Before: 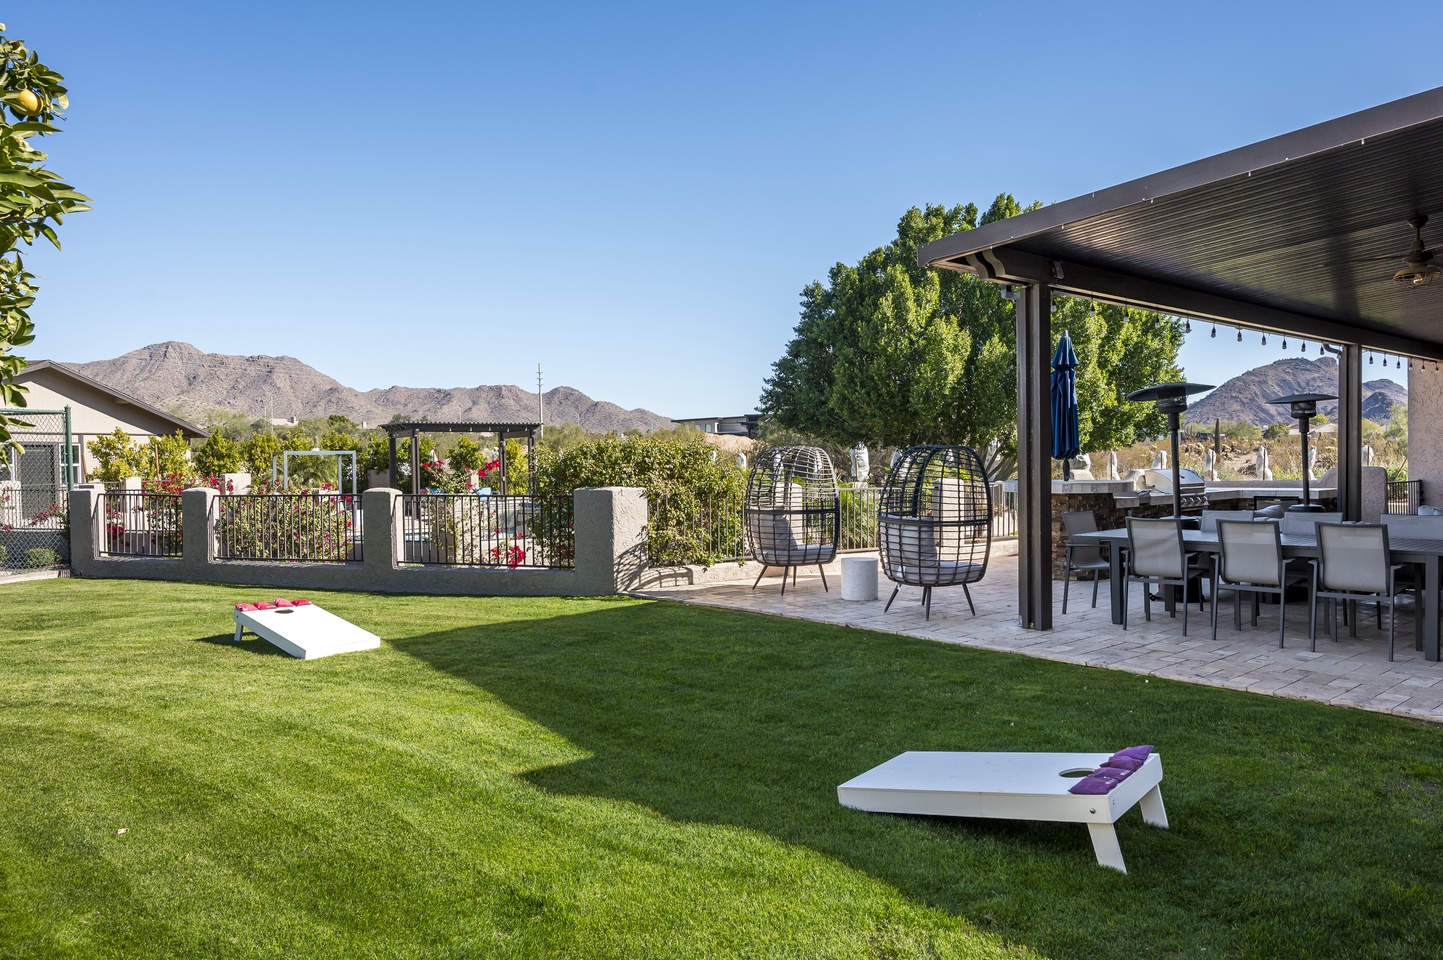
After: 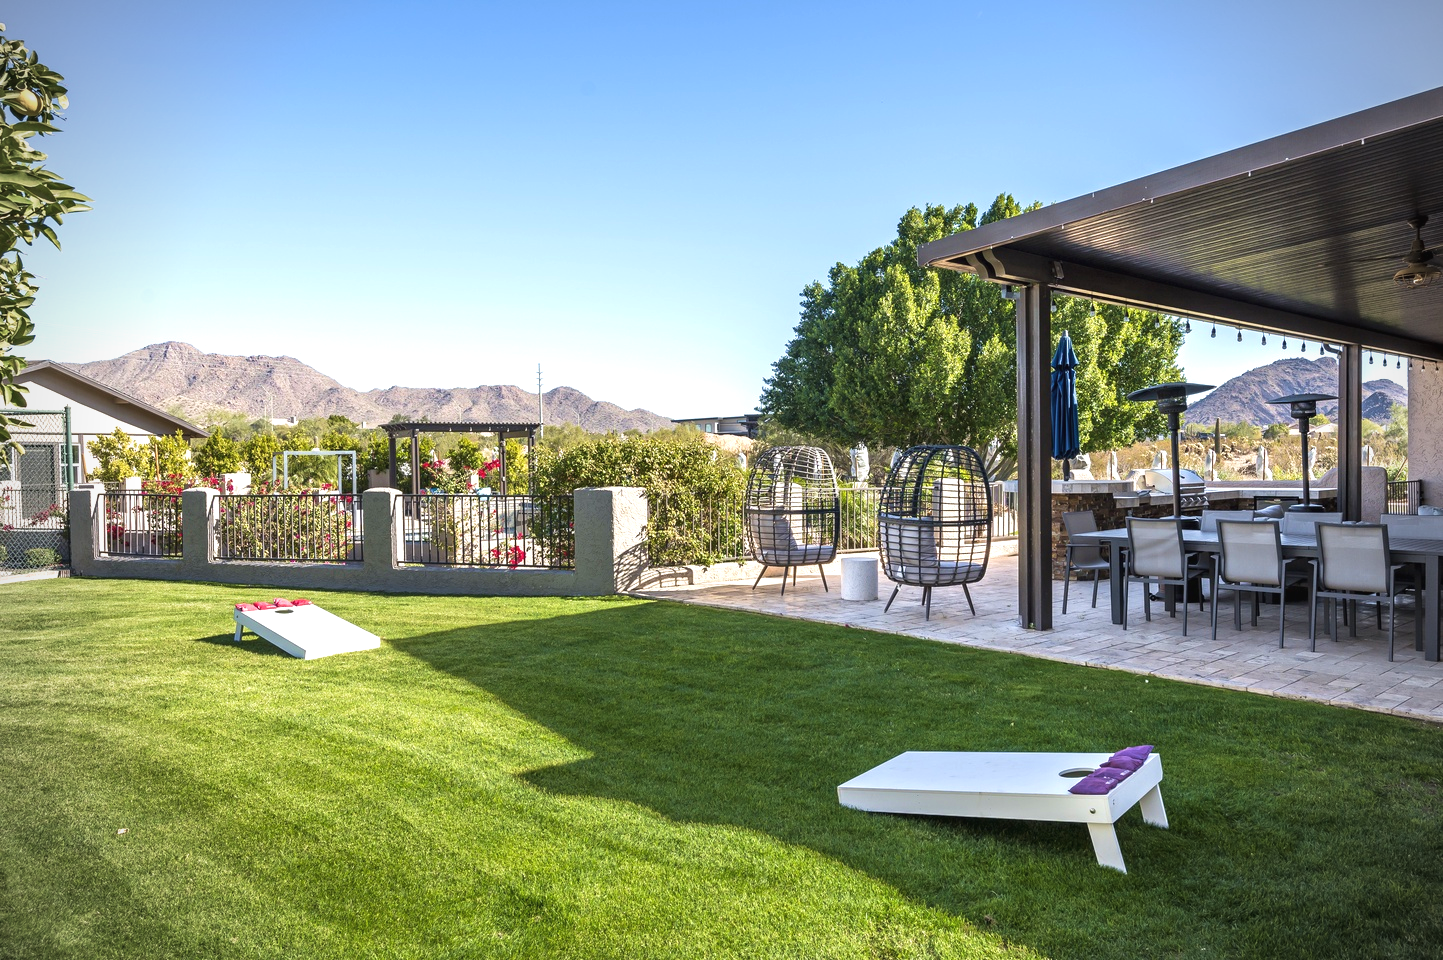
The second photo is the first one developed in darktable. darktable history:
exposure: black level correction -0.002, exposure 0.54 EV, compensate highlight preservation false
vignetting: on, module defaults
velvia: on, module defaults
